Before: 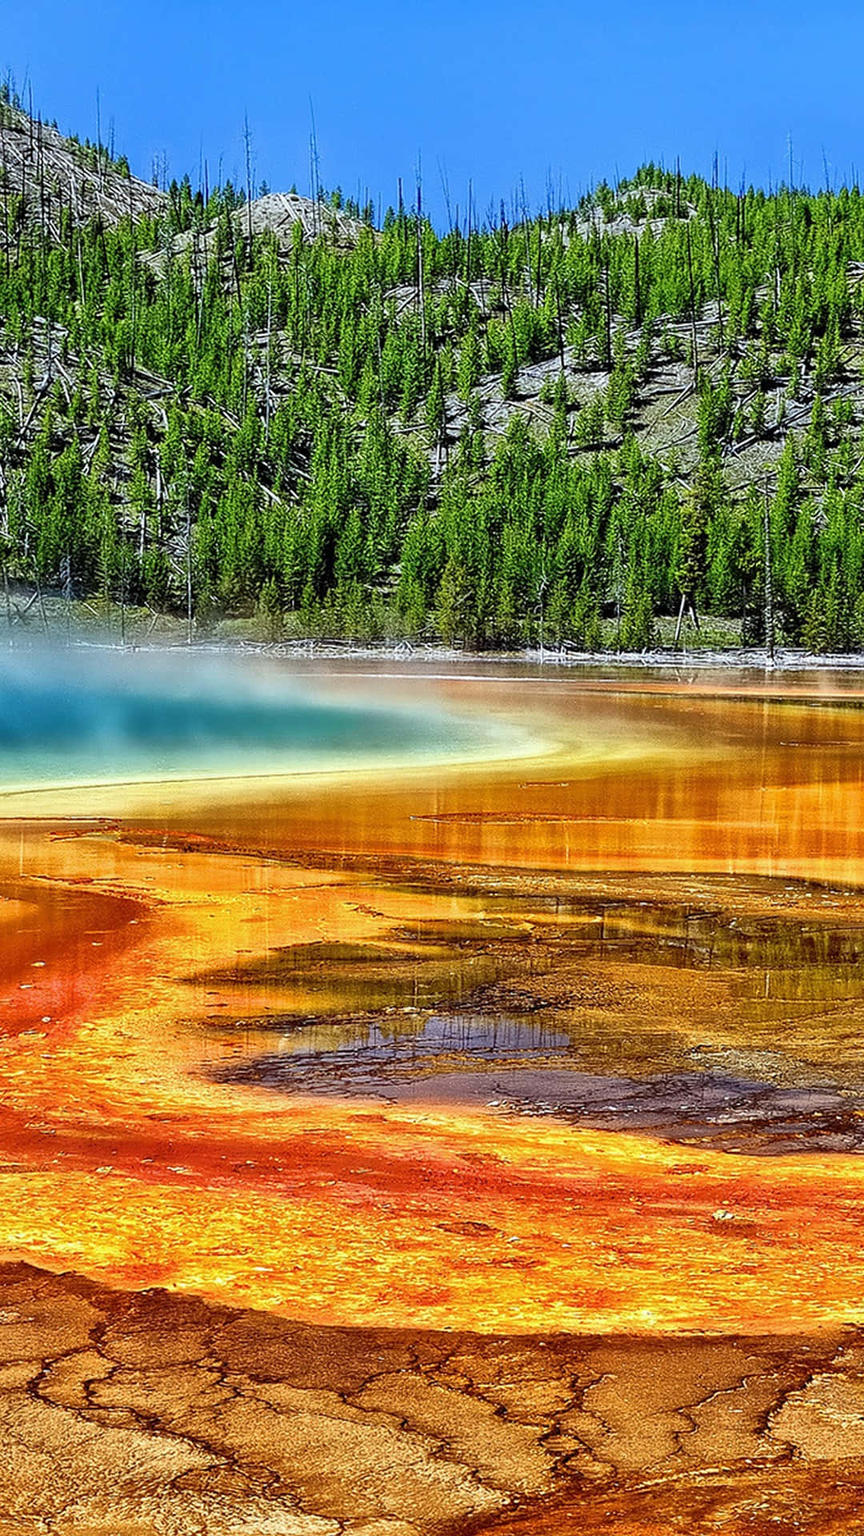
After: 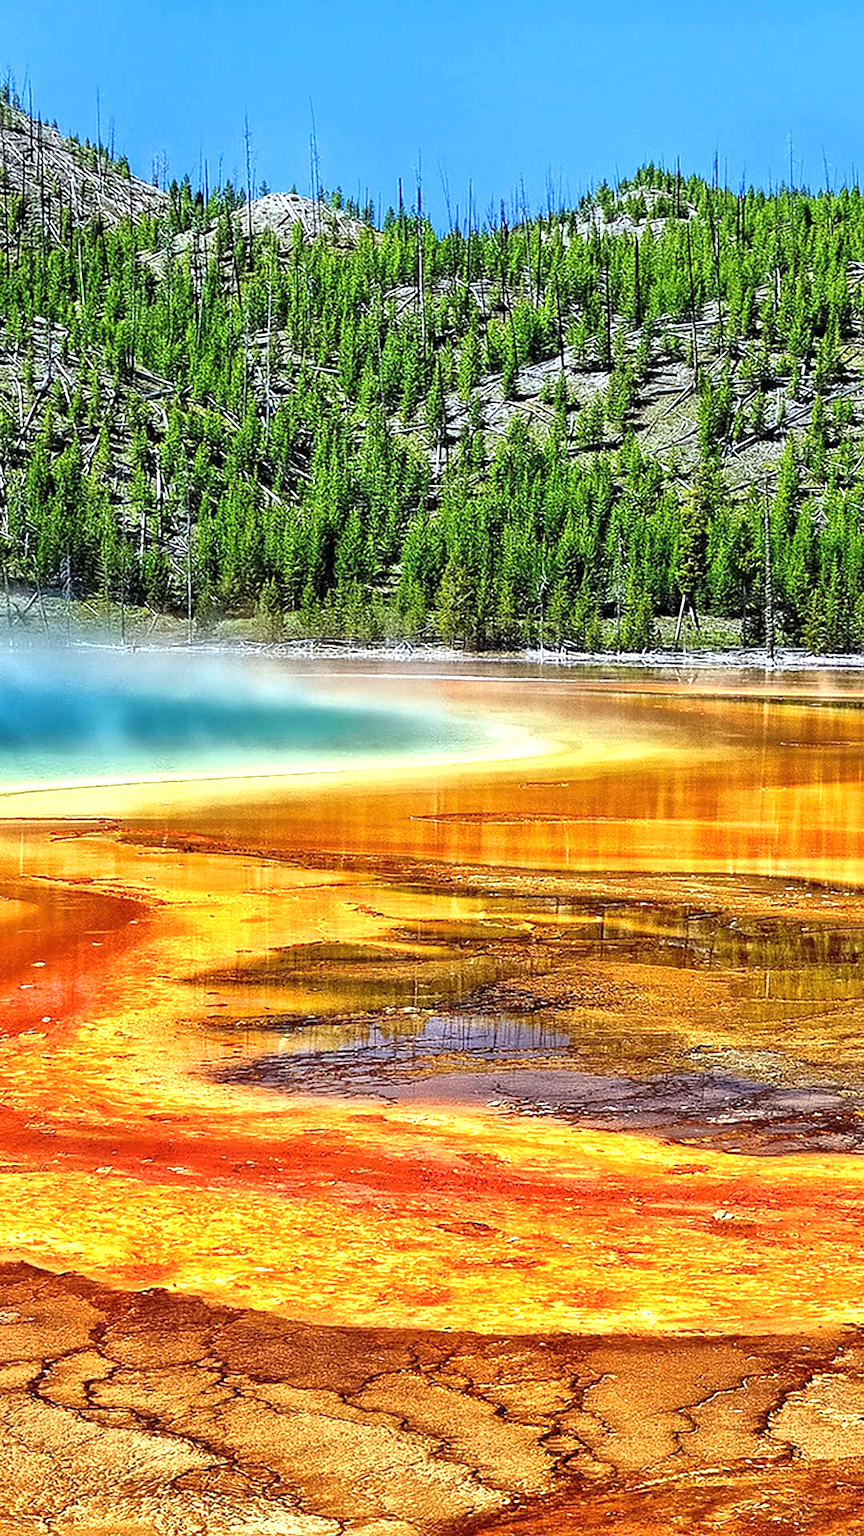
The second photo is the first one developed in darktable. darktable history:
exposure: exposure 0.608 EV, compensate exposure bias true, compensate highlight preservation false
